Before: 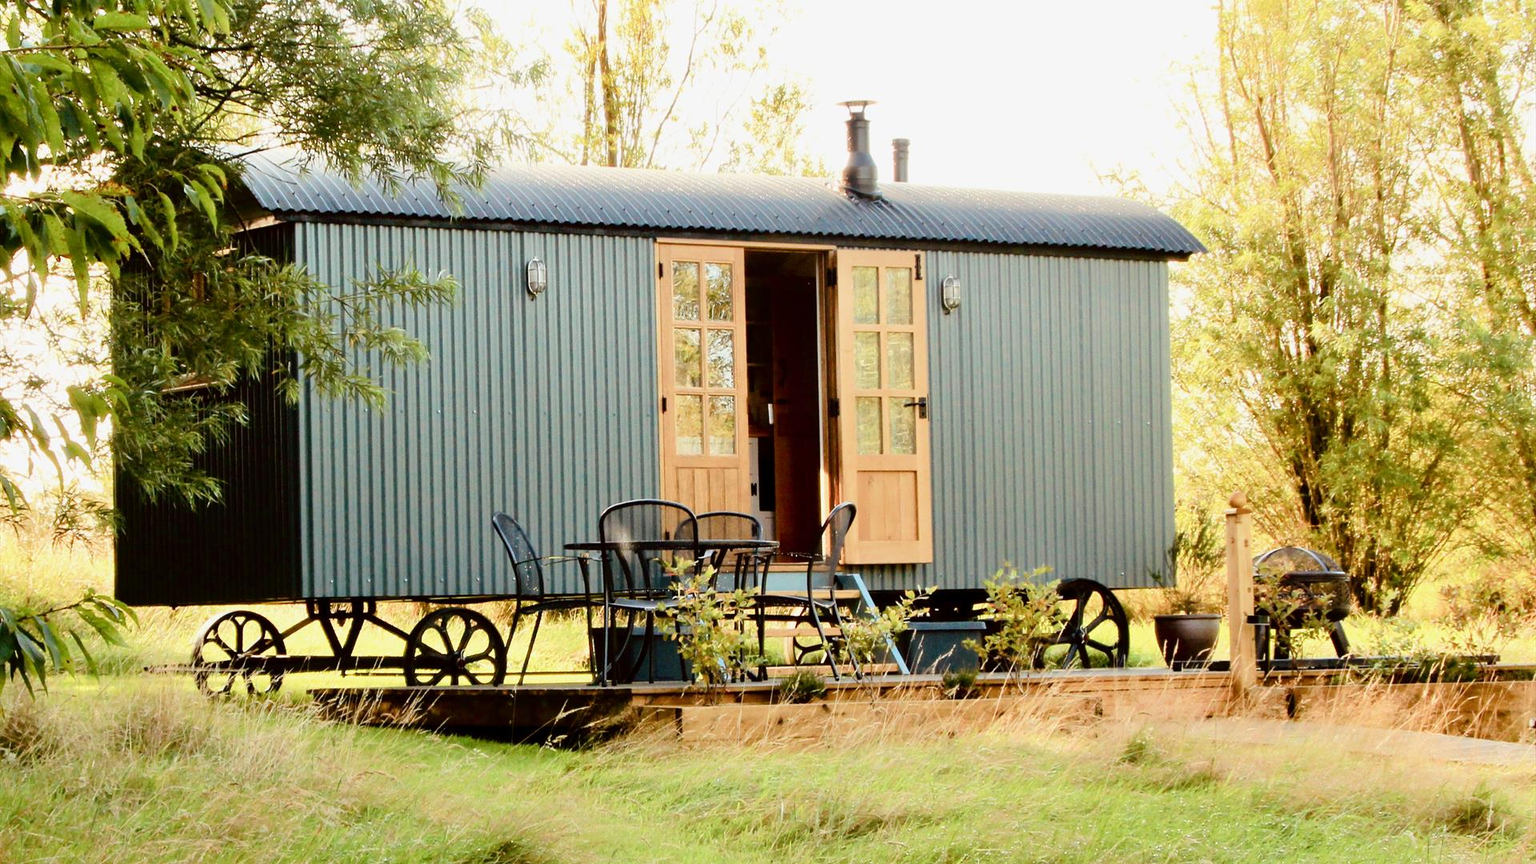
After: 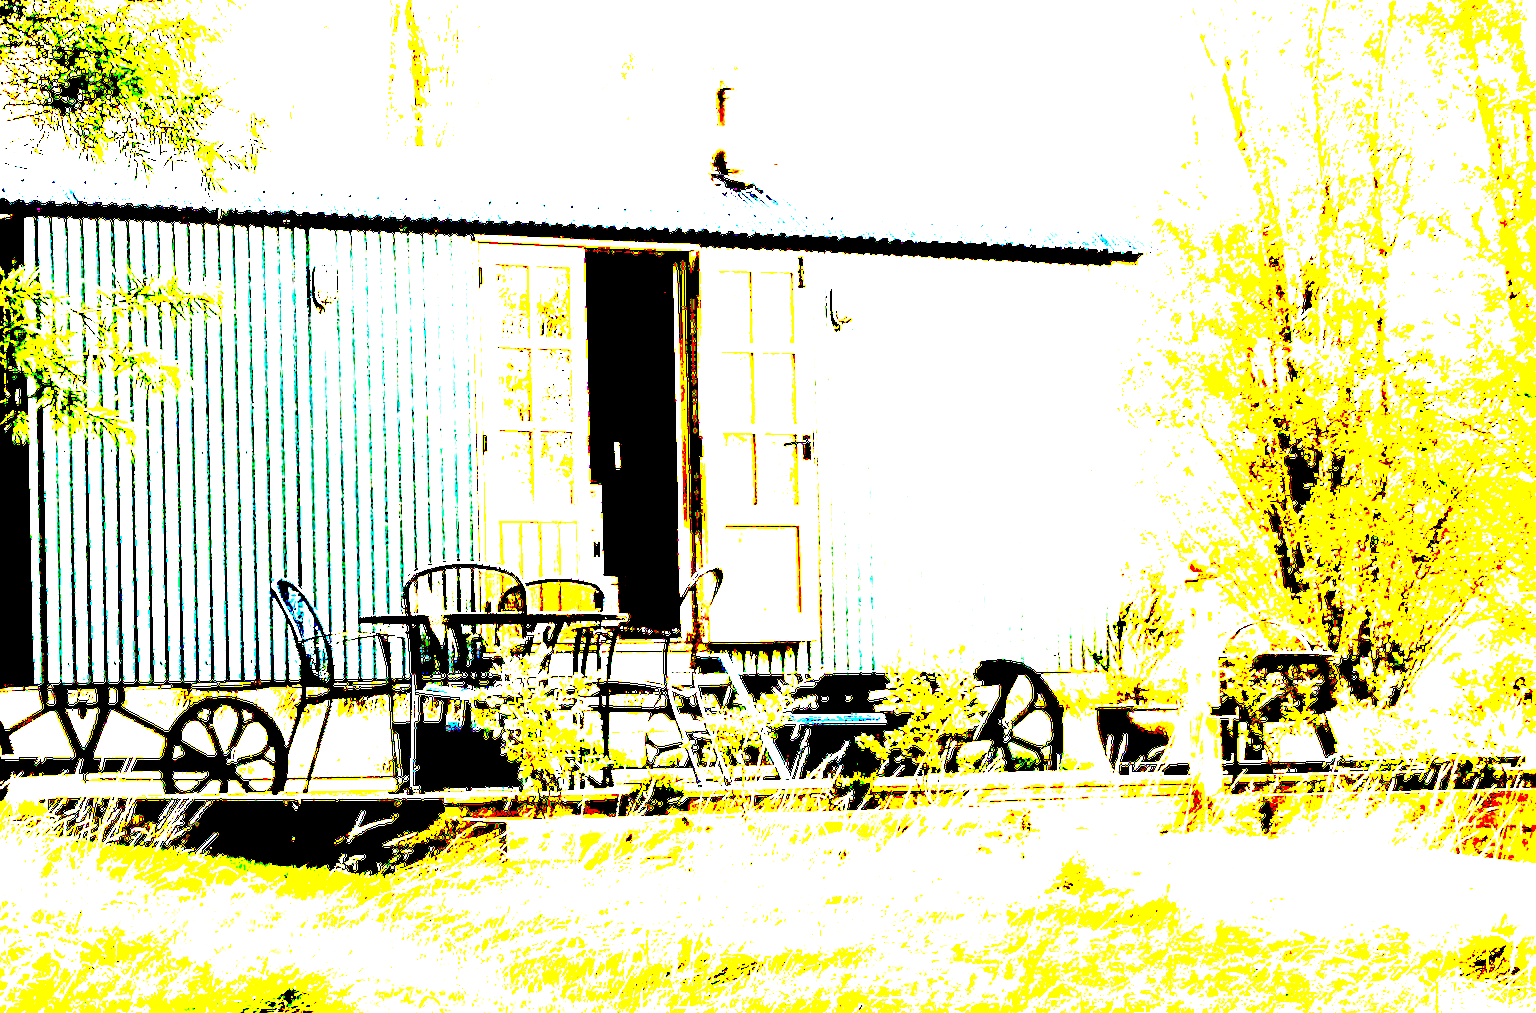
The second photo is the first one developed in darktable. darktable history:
crop and rotate: left 17.959%, top 5.771%, right 1.742%
exposure: black level correction 0.1, exposure 3 EV, compensate highlight preservation false
sharpen: on, module defaults
